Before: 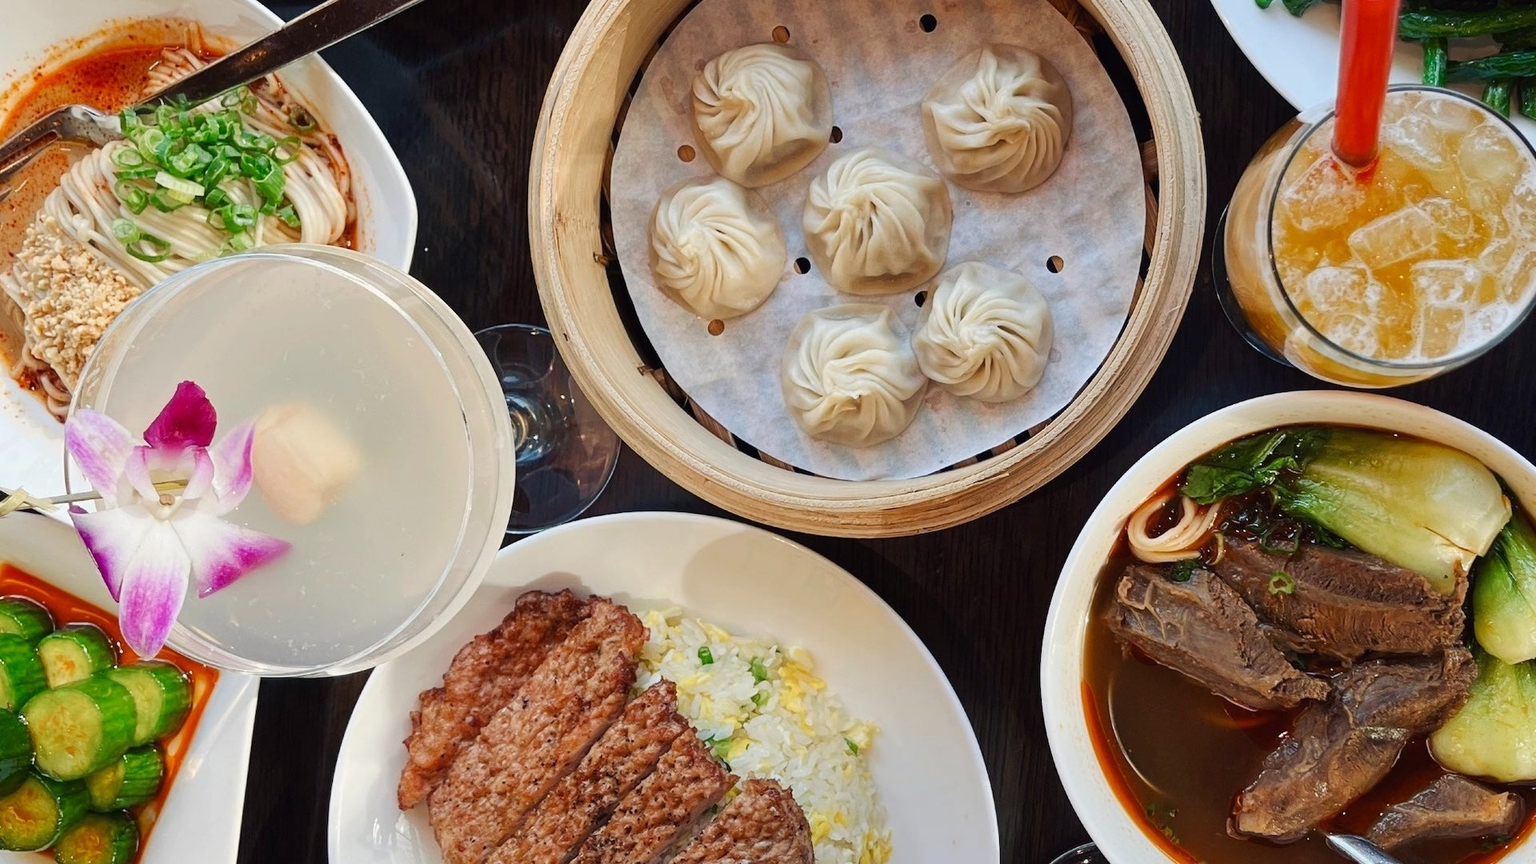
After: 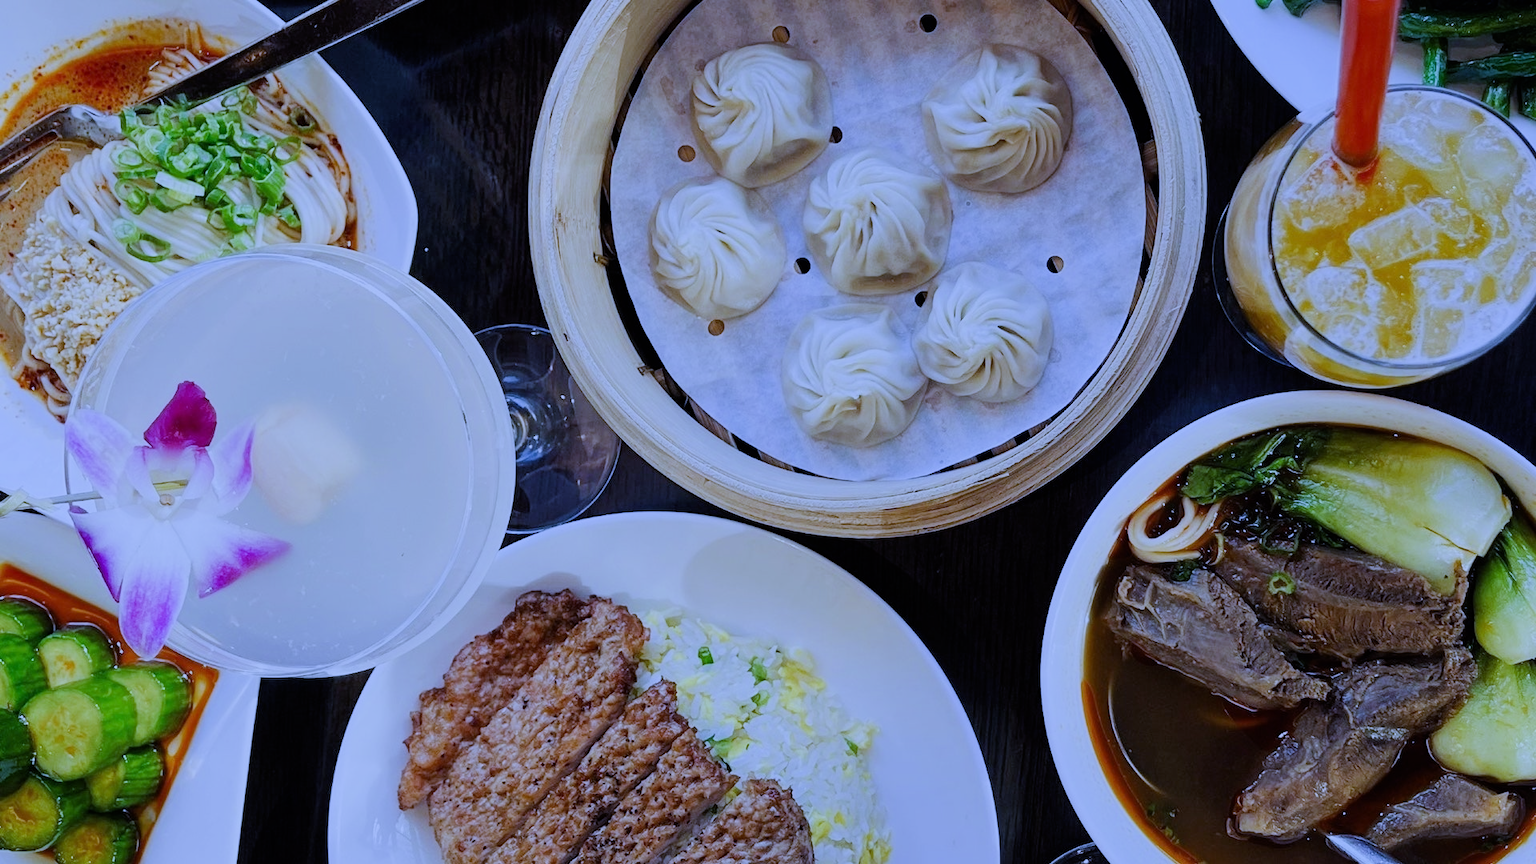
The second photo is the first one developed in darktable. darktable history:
filmic rgb: black relative exposure -7.65 EV, white relative exposure 4.56 EV, hardness 3.61
white balance: red 0.766, blue 1.537
